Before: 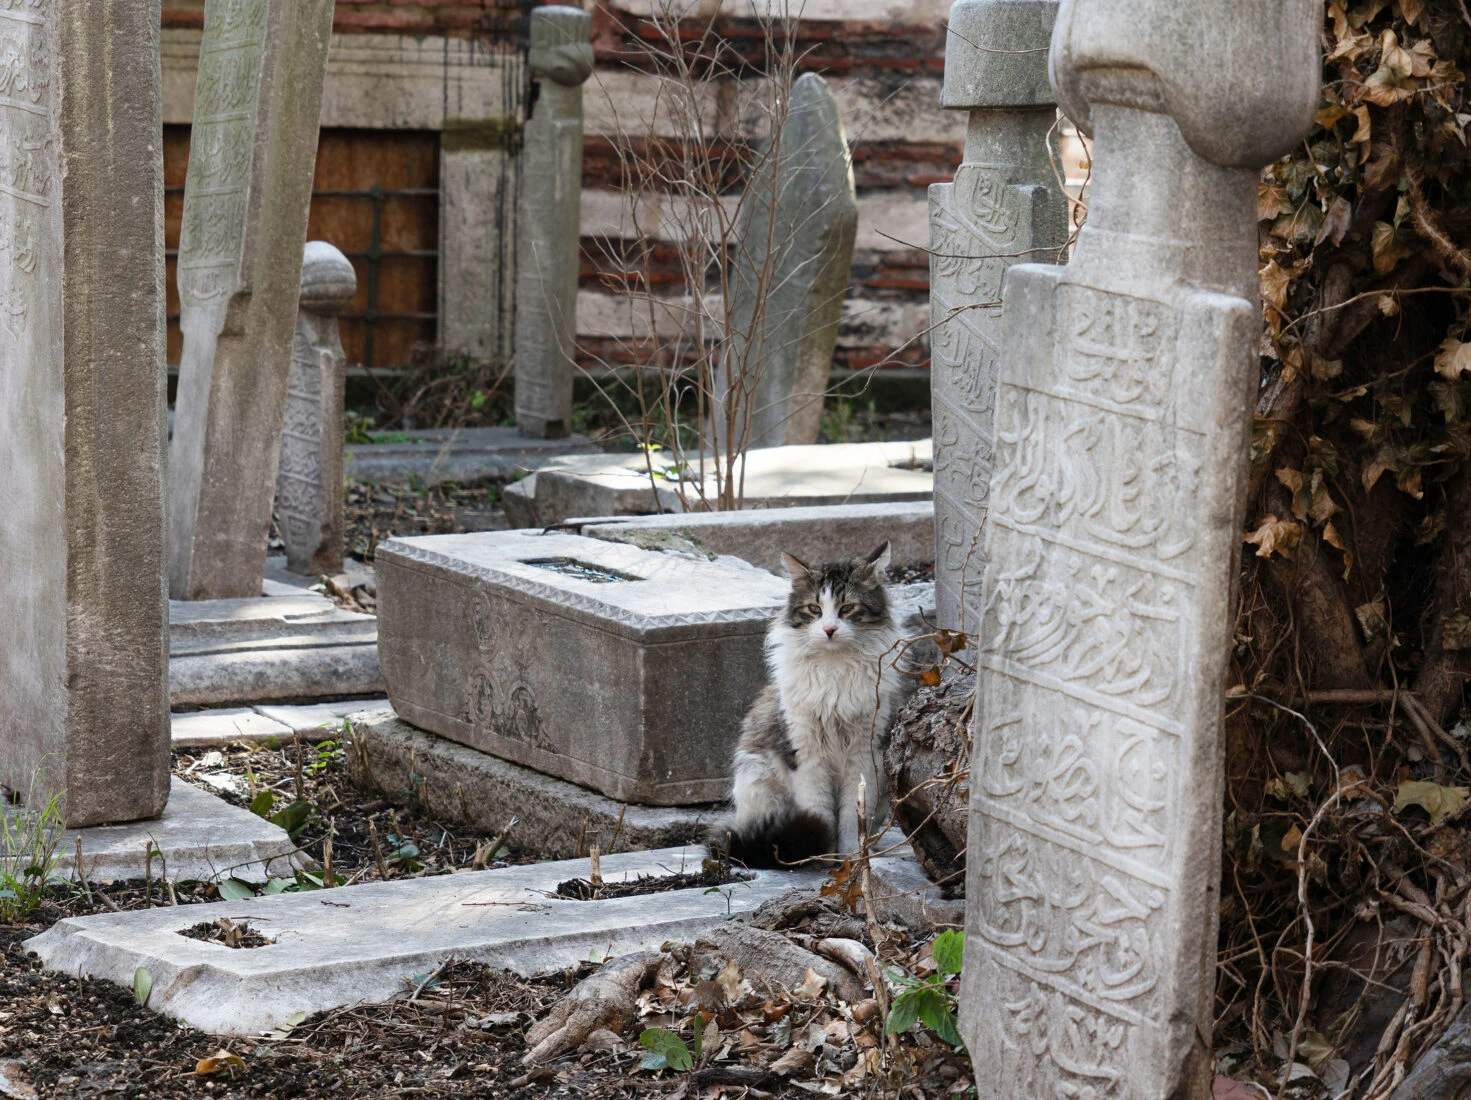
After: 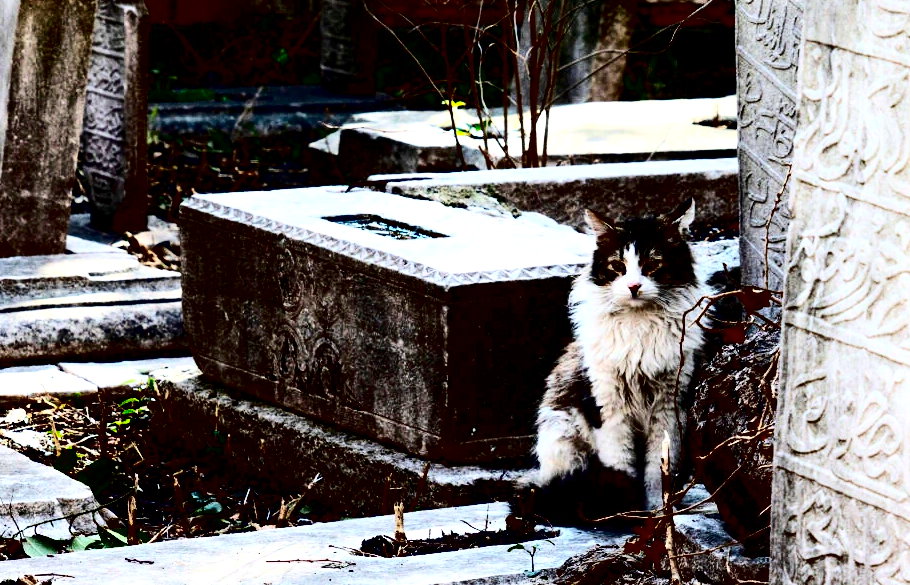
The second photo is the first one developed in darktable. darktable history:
exposure: exposure 0.296 EV, compensate highlight preservation false
crop: left 13.365%, top 31.21%, right 24.769%, bottom 15.574%
contrast brightness saturation: contrast 0.754, brightness -0.993, saturation 0.999
local contrast: highlights 106%, shadows 102%, detail 119%, midtone range 0.2
